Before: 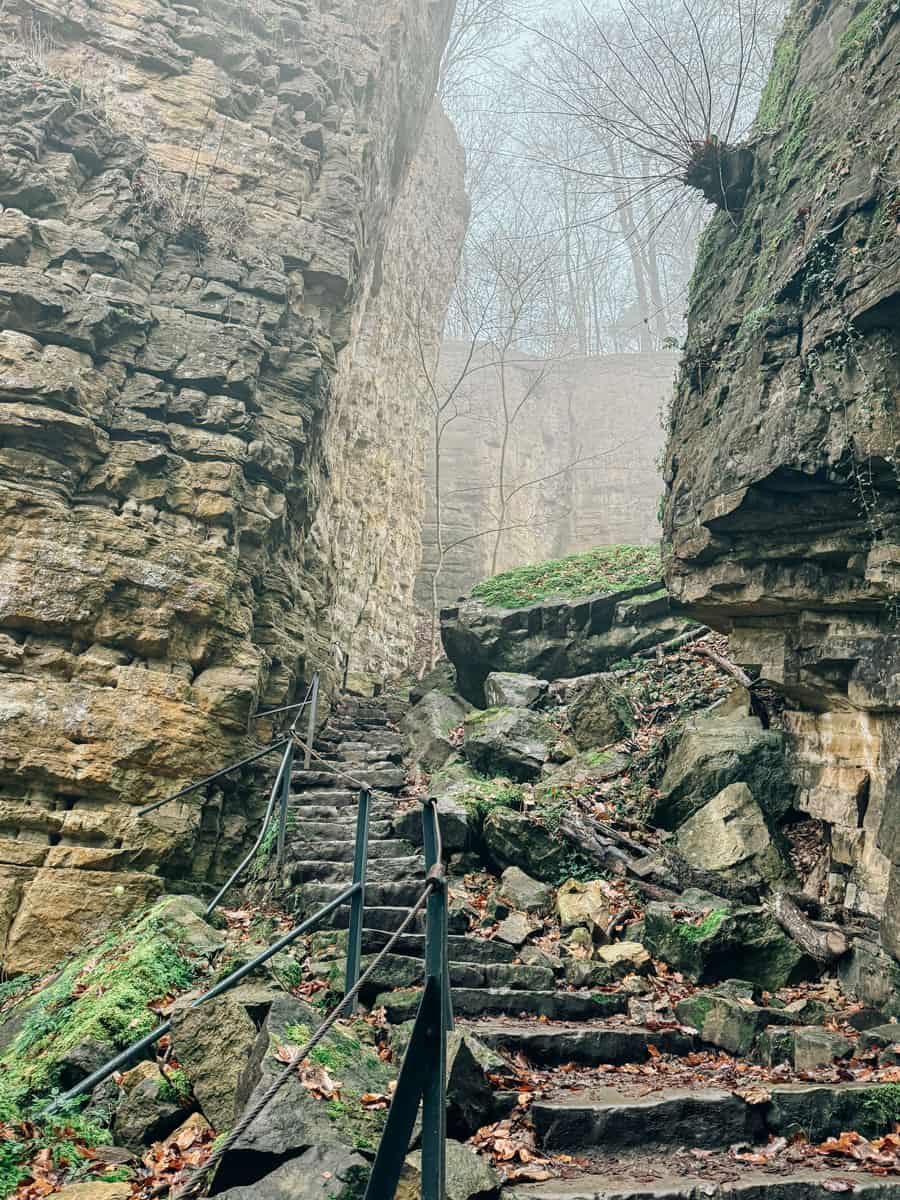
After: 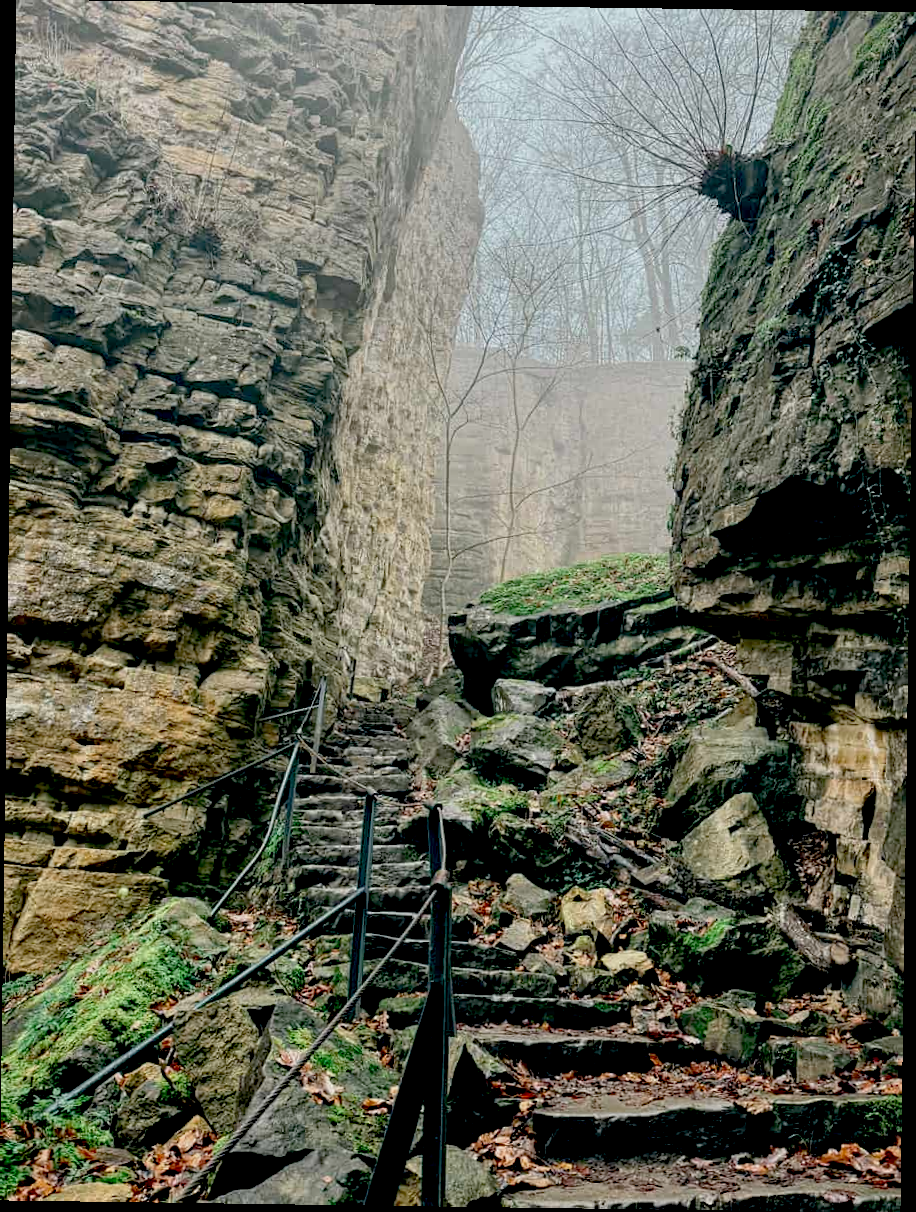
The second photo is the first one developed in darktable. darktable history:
exposure: black level correction 0.046, exposure -0.228 EV, compensate highlight preservation false
rotate and perspective: rotation 0.8°, automatic cropping off
